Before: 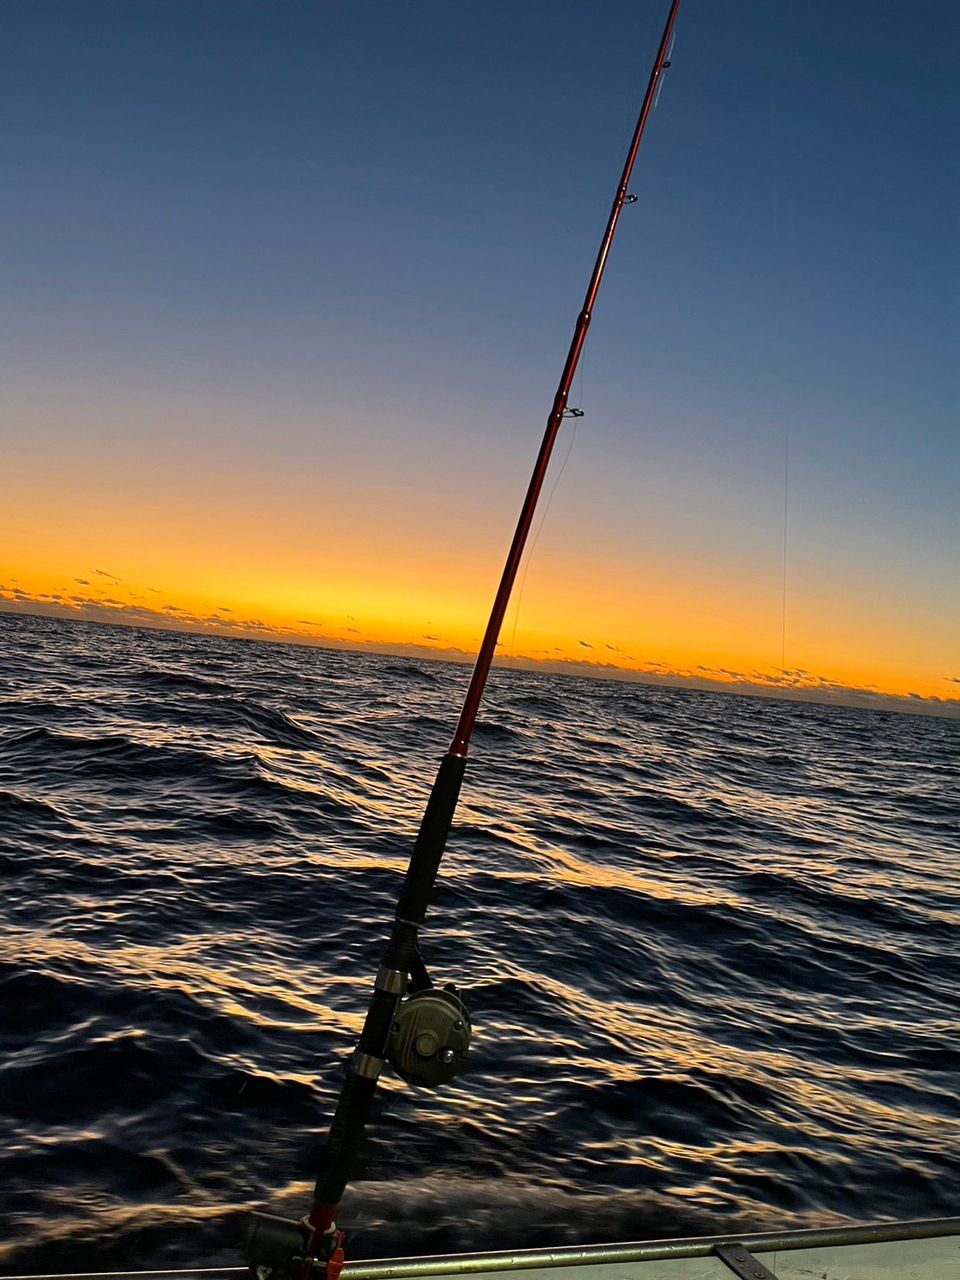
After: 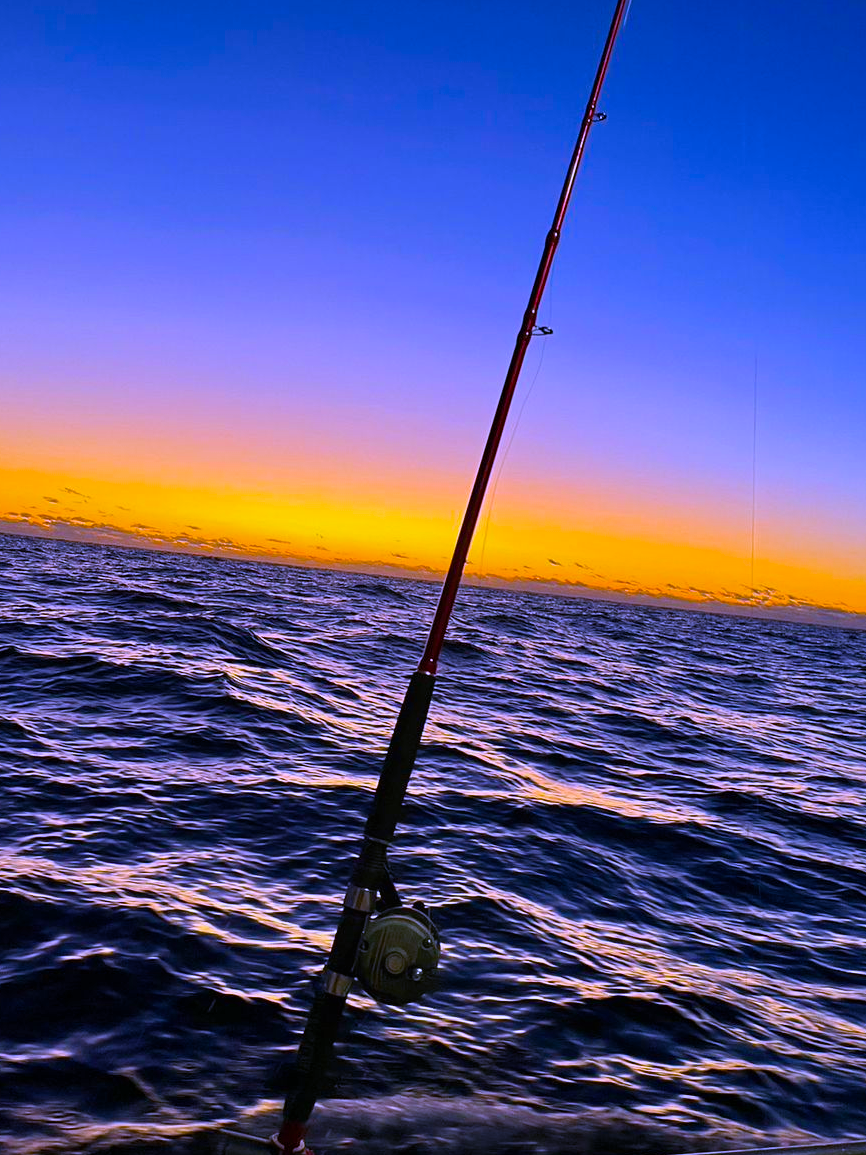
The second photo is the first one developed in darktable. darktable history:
crop: left 3.305%, top 6.436%, right 6.389%, bottom 3.258%
color balance rgb: perceptual saturation grading › global saturation 30%, global vibrance 20%
bloom: size 13.65%, threshold 98.39%, strength 4.82%
white balance: red 0.98, blue 1.61
